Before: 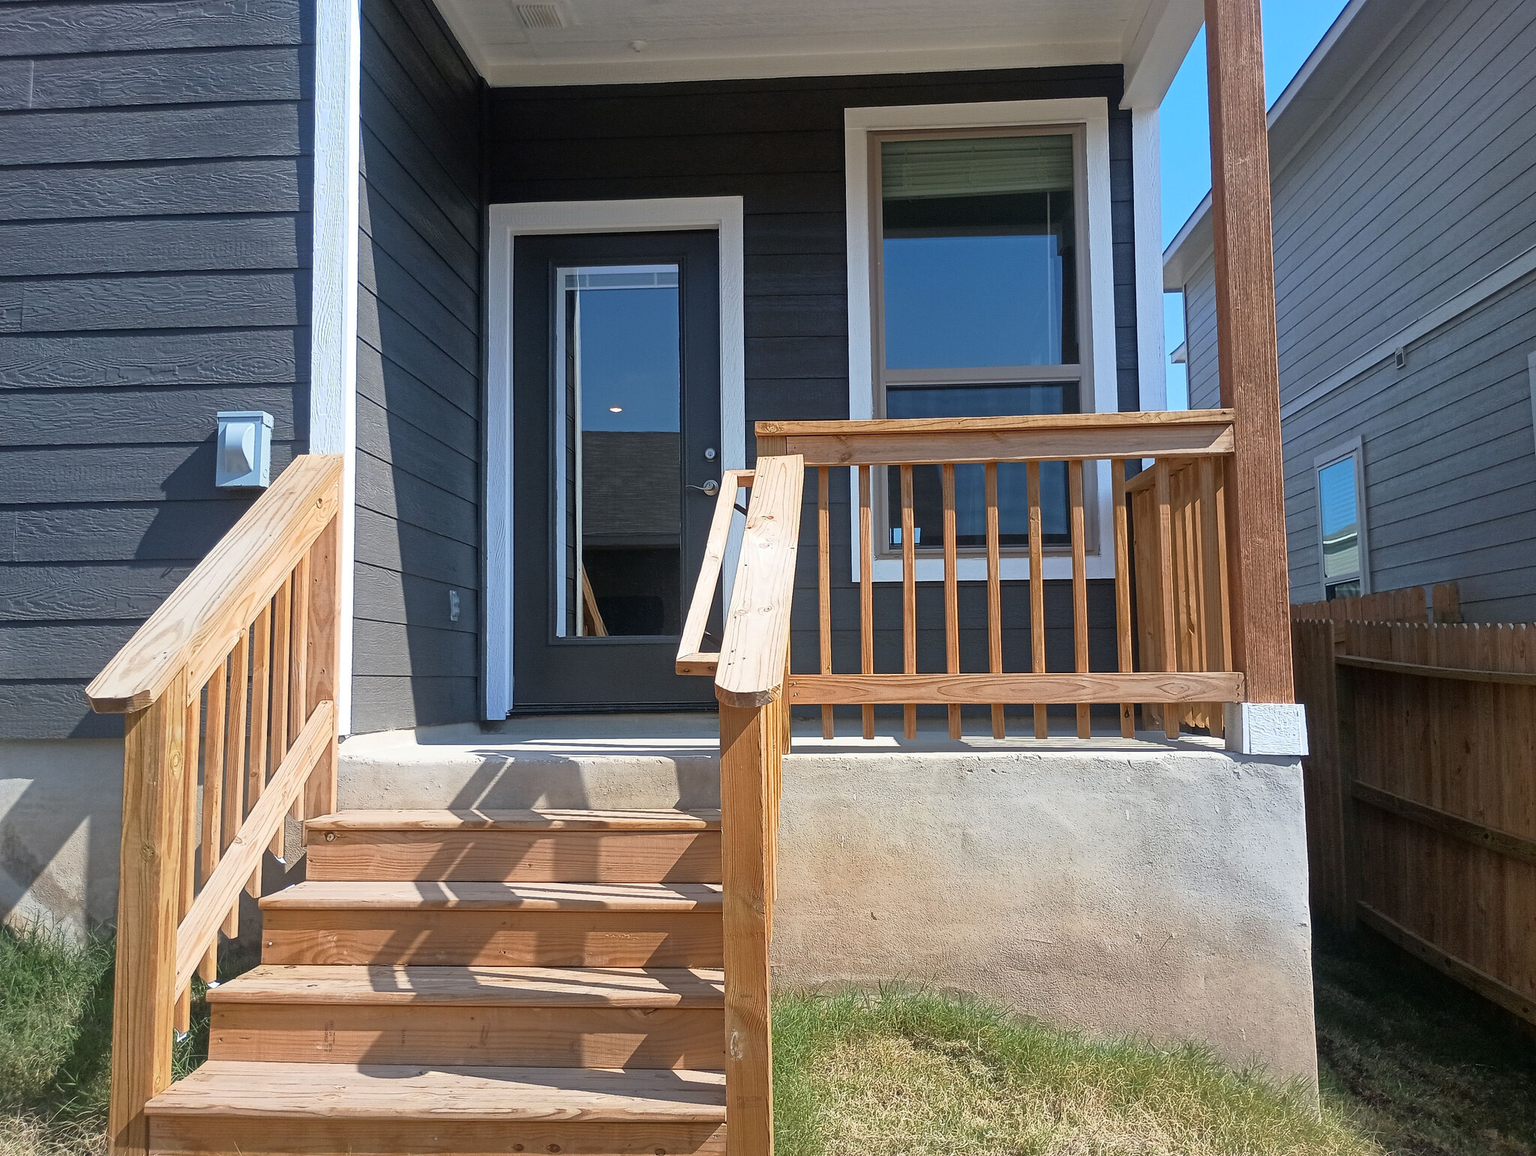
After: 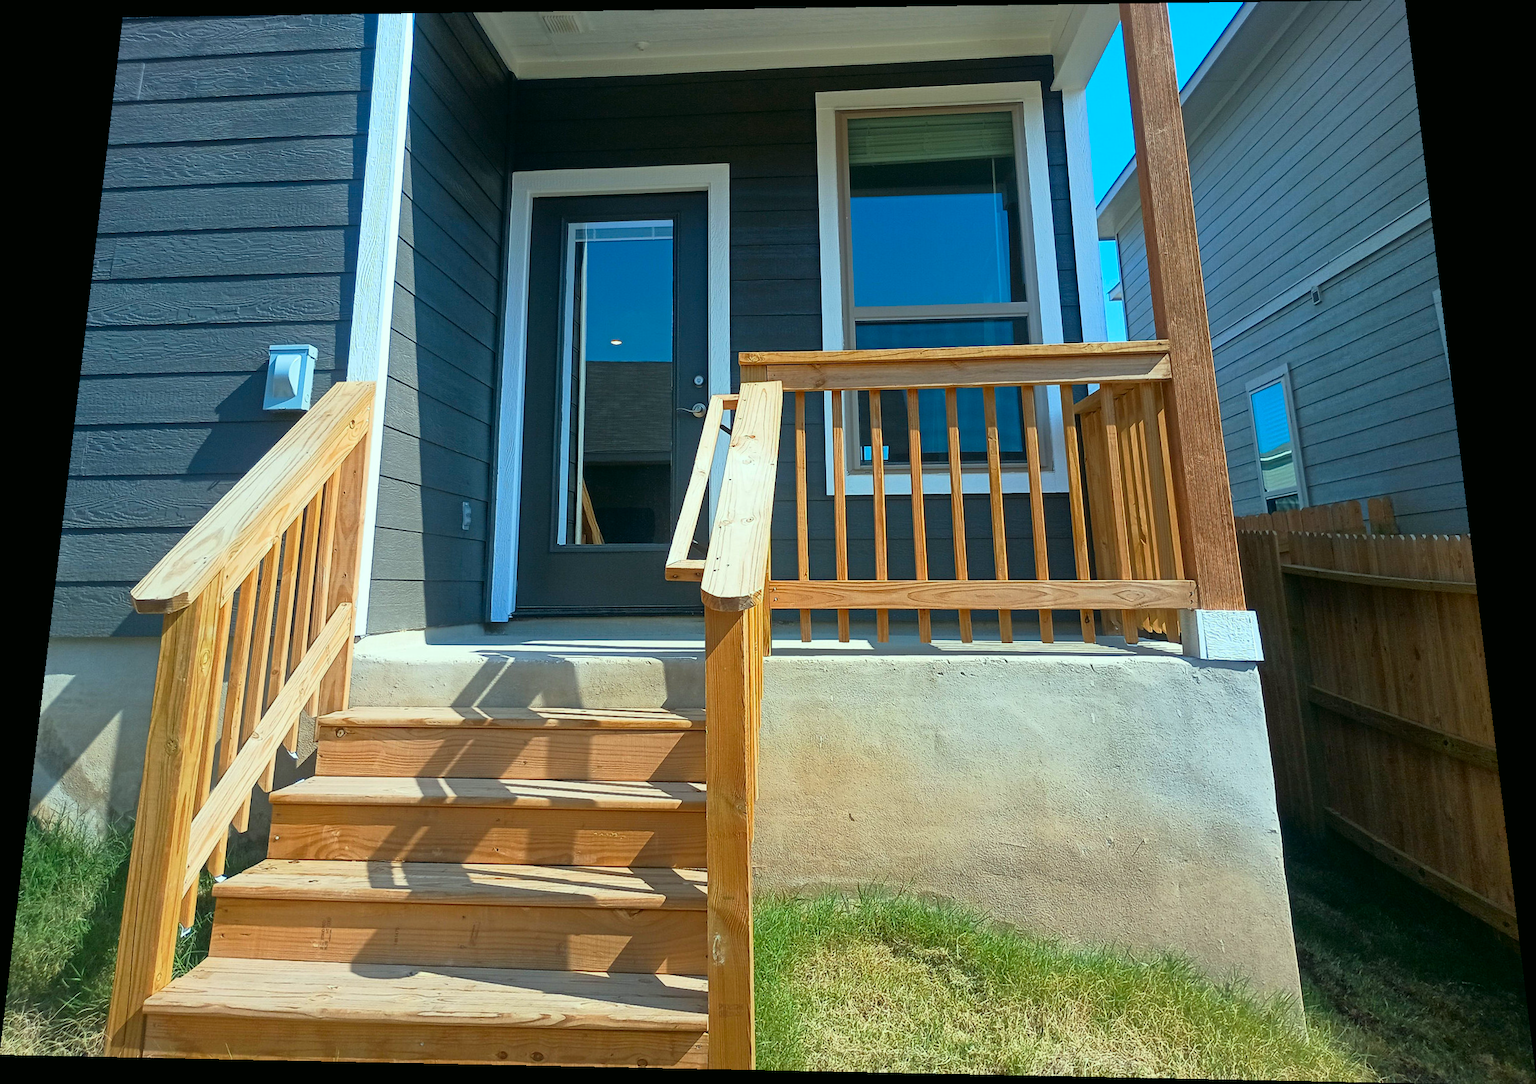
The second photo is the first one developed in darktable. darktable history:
rotate and perspective: rotation 0.128°, lens shift (vertical) -0.181, lens shift (horizontal) -0.044, shear 0.001, automatic cropping off
contrast brightness saturation: contrast 0.05
color correction: highlights a* -7.33, highlights b* 1.26, shadows a* -3.55, saturation 1.4
